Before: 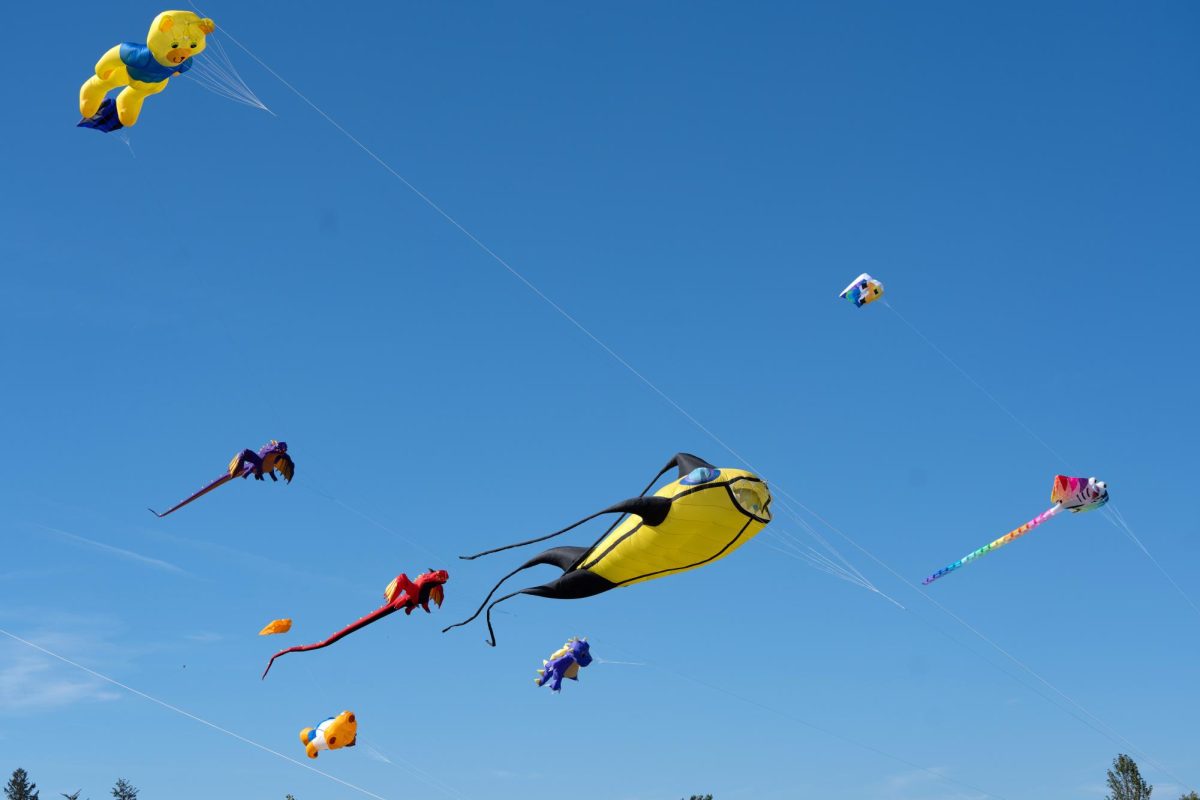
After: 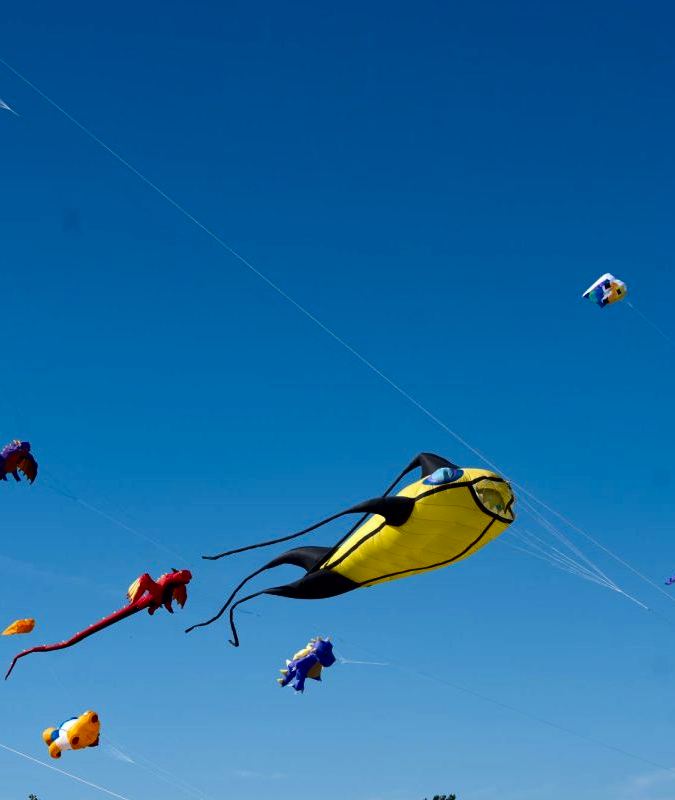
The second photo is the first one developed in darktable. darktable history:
crop: left 21.496%, right 22.254%
contrast brightness saturation: contrast 0.19, brightness -0.24, saturation 0.11
